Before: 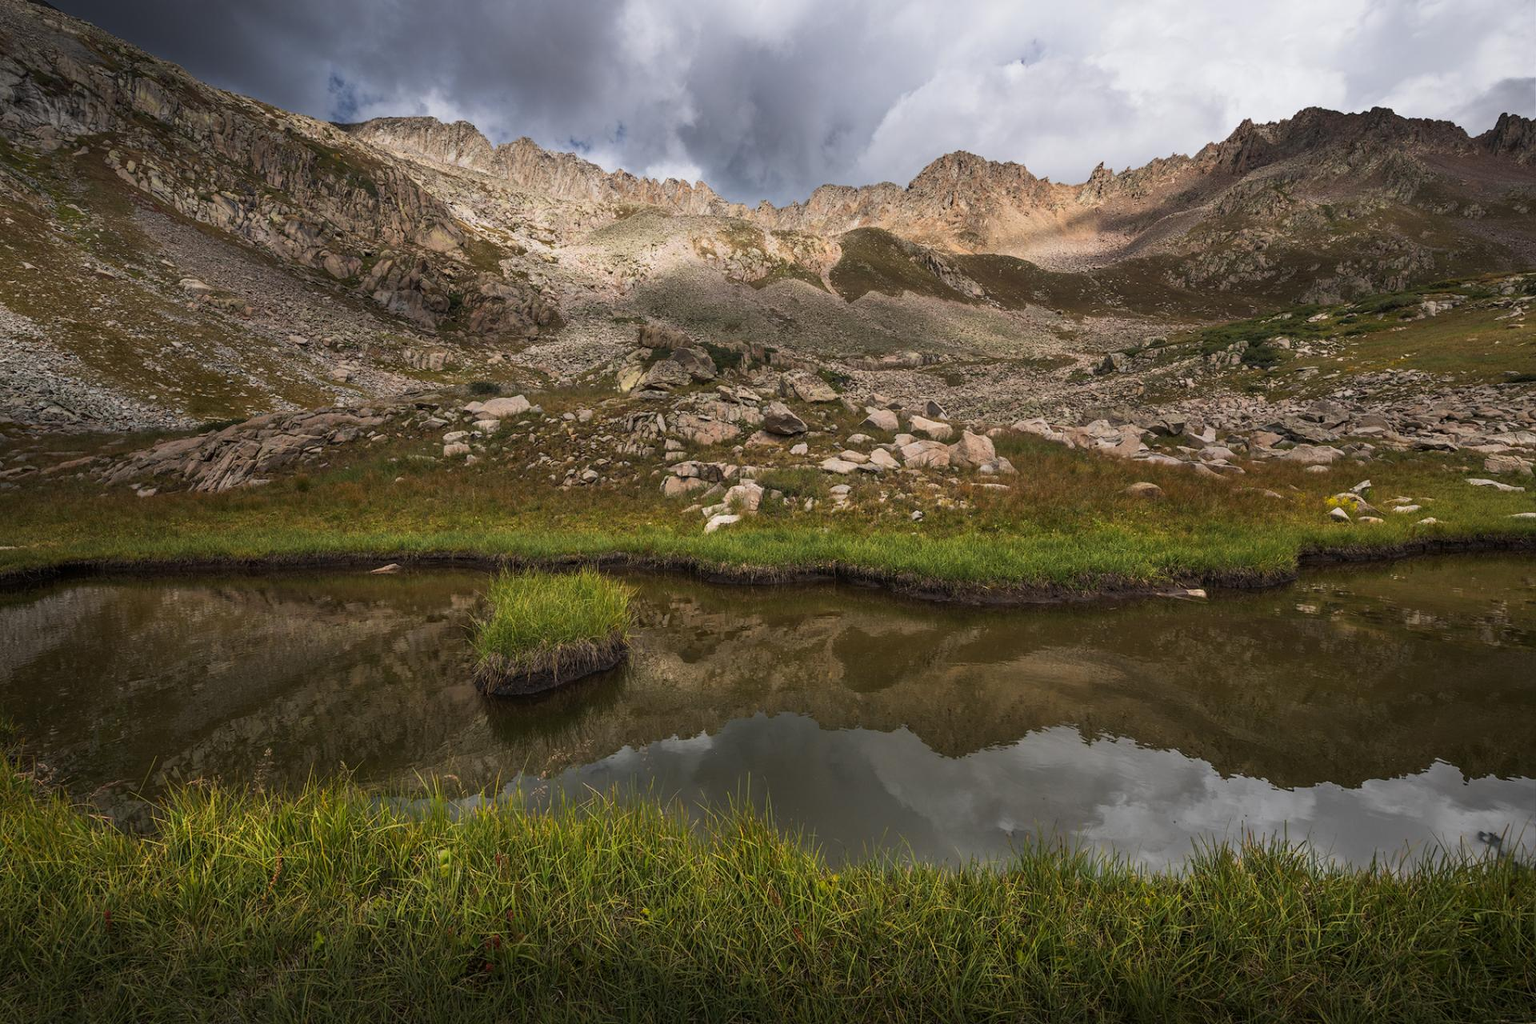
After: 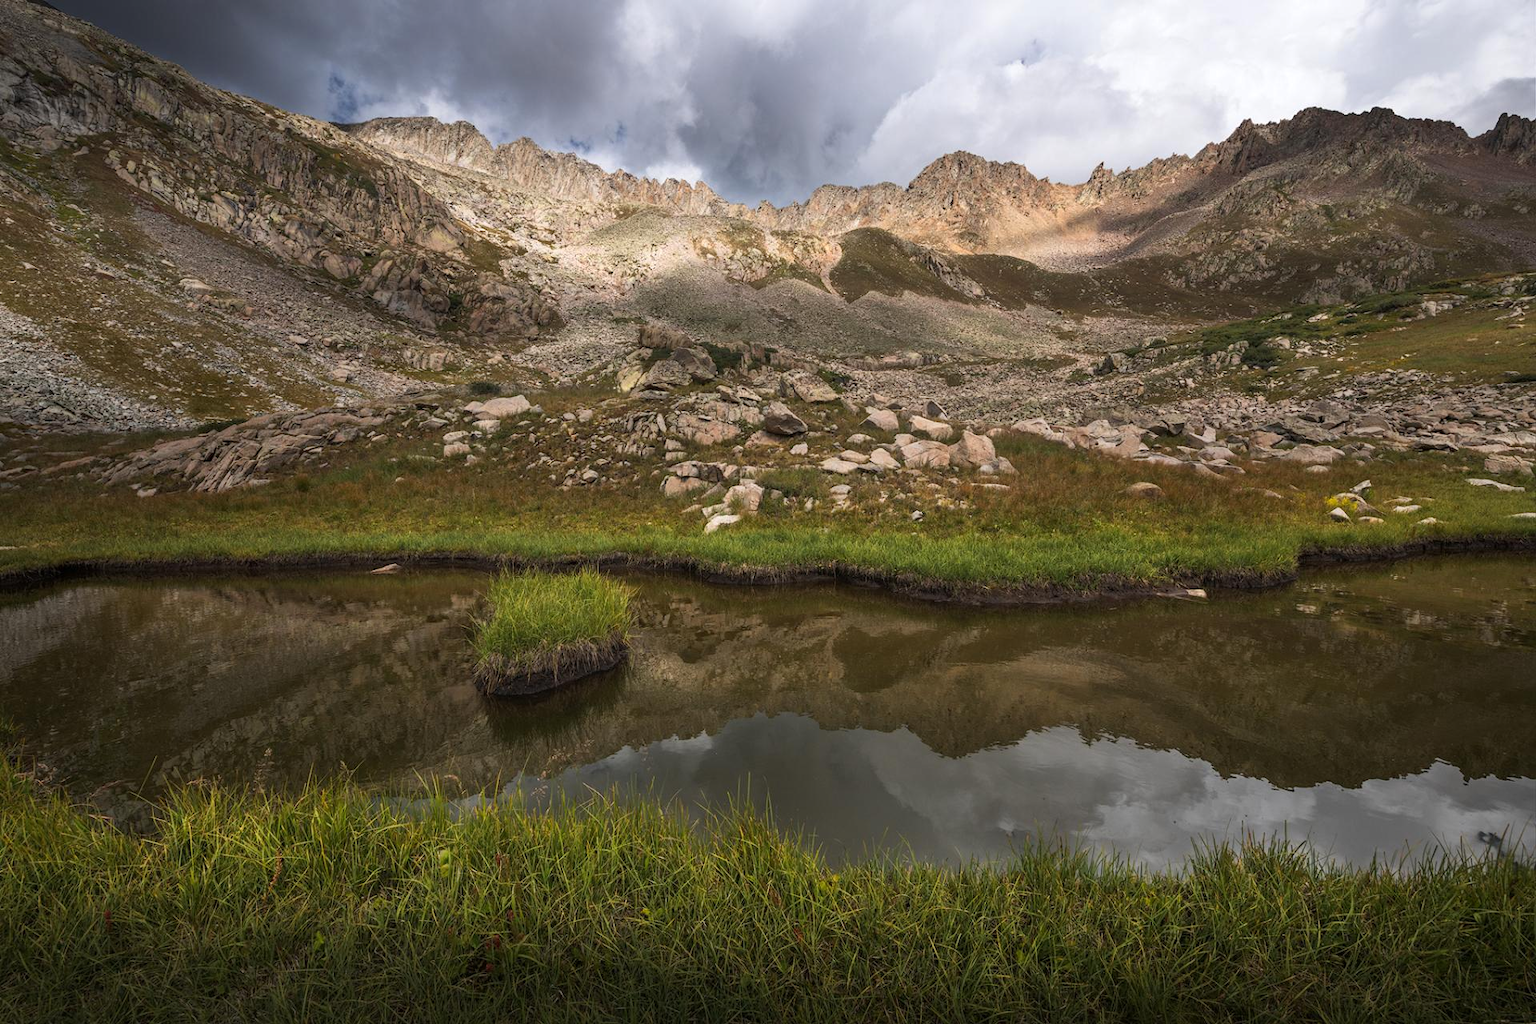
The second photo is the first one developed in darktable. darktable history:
exposure: exposure 0.236 EV, compensate highlight preservation false
graduated density: rotation -180°, offset 27.42
